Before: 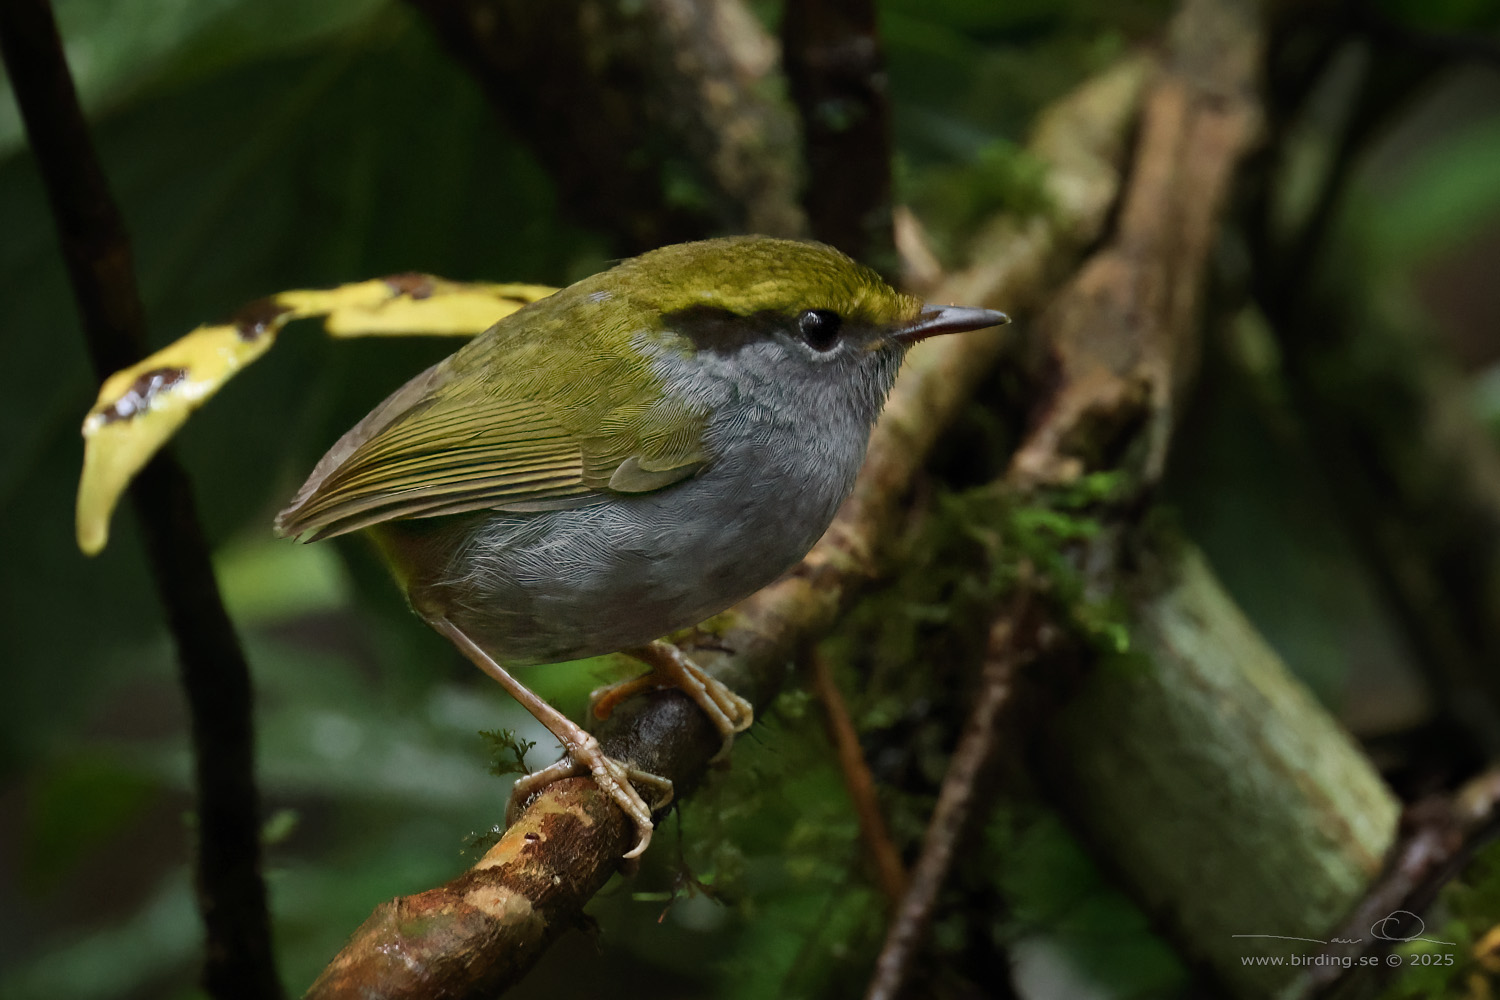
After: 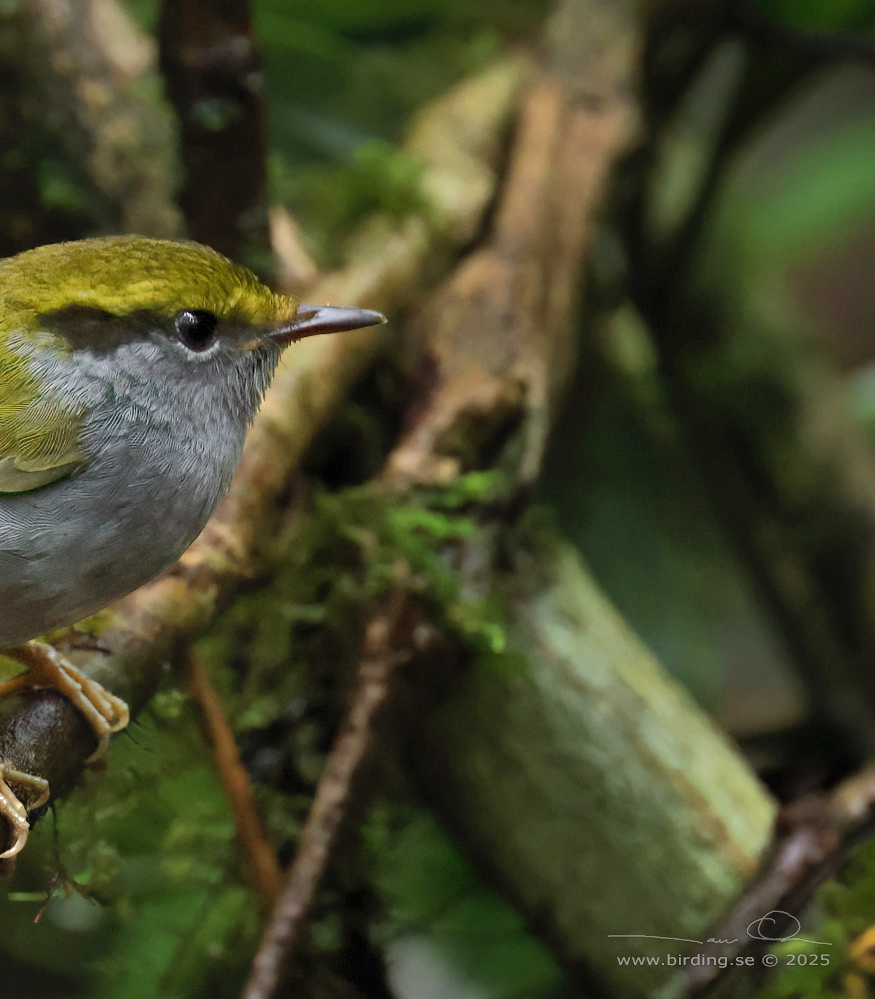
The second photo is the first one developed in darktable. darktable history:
crop: left 41.602%
shadows and highlights: shadows 40.24, highlights -59.82, highlights color adjustment 77.69%
exposure: exposure 0.669 EV, compensate highlight preservation false
